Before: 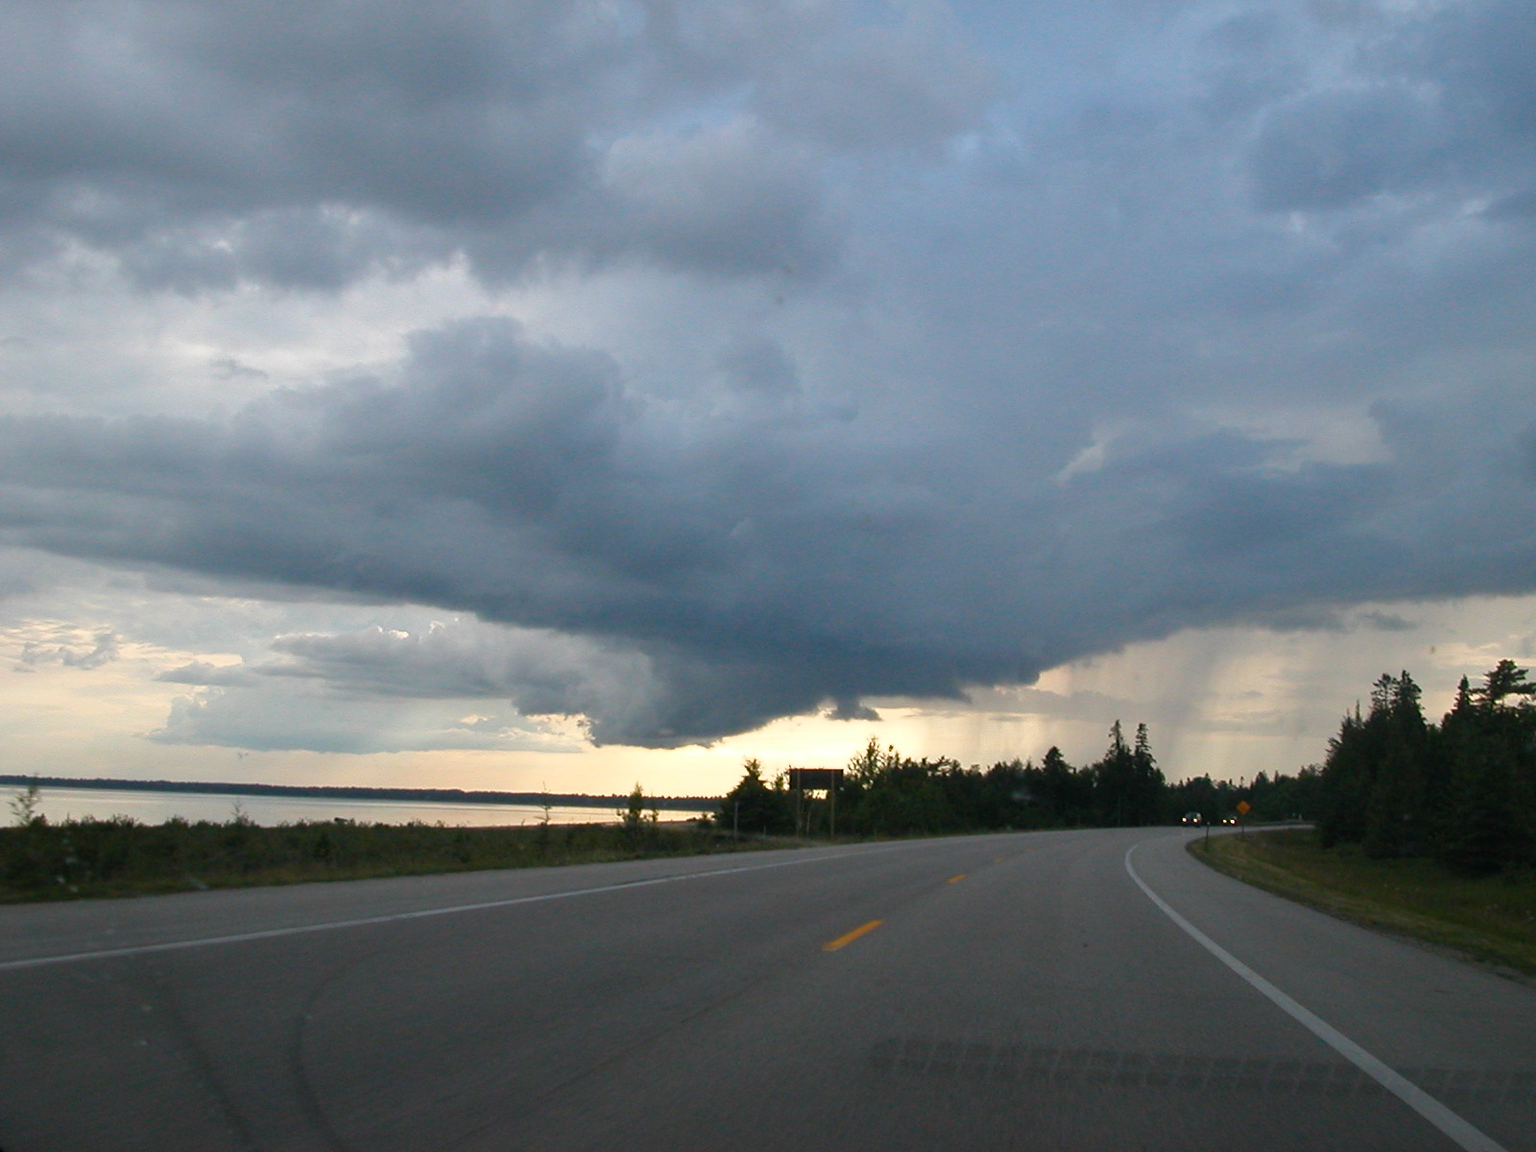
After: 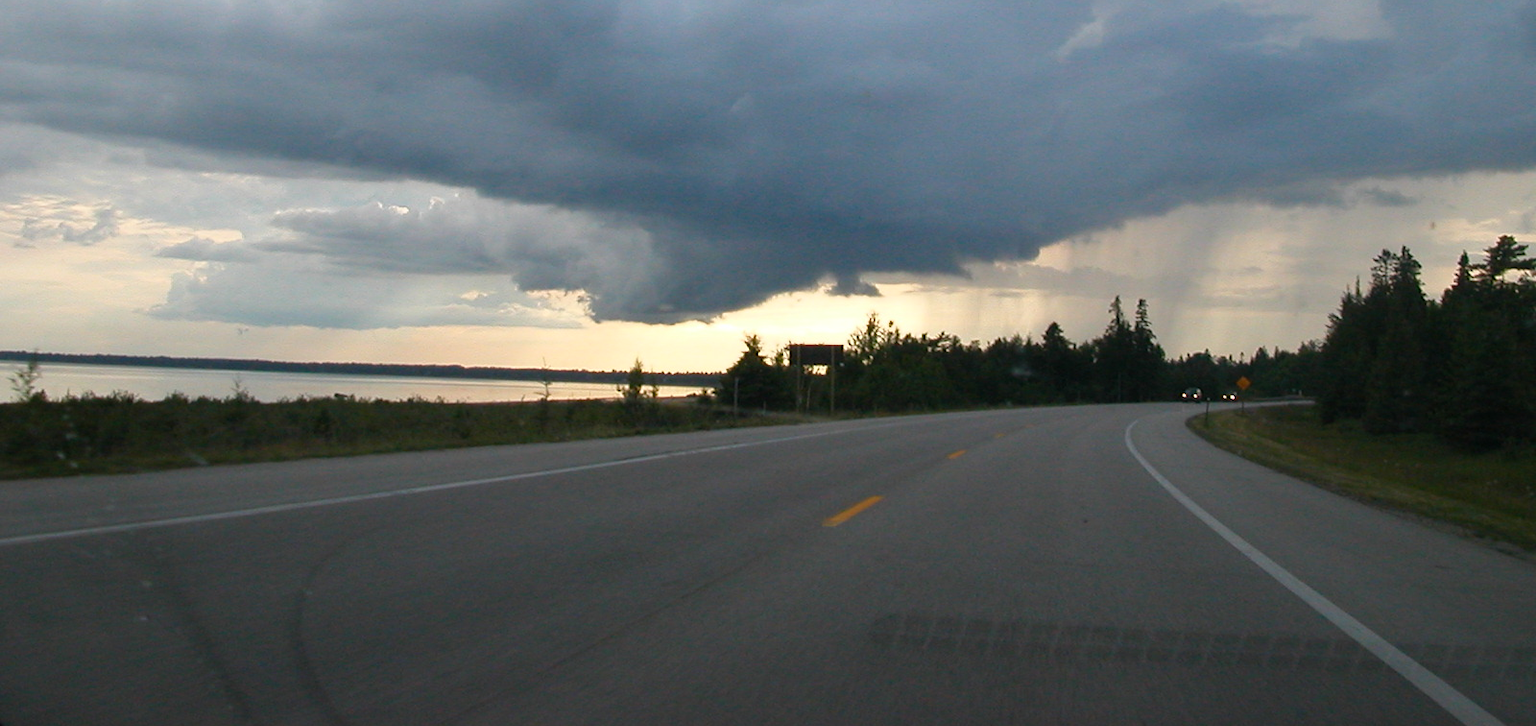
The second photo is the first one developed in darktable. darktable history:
crop and rotate: top 36.901%
exposure: compensate highlight preservation false
